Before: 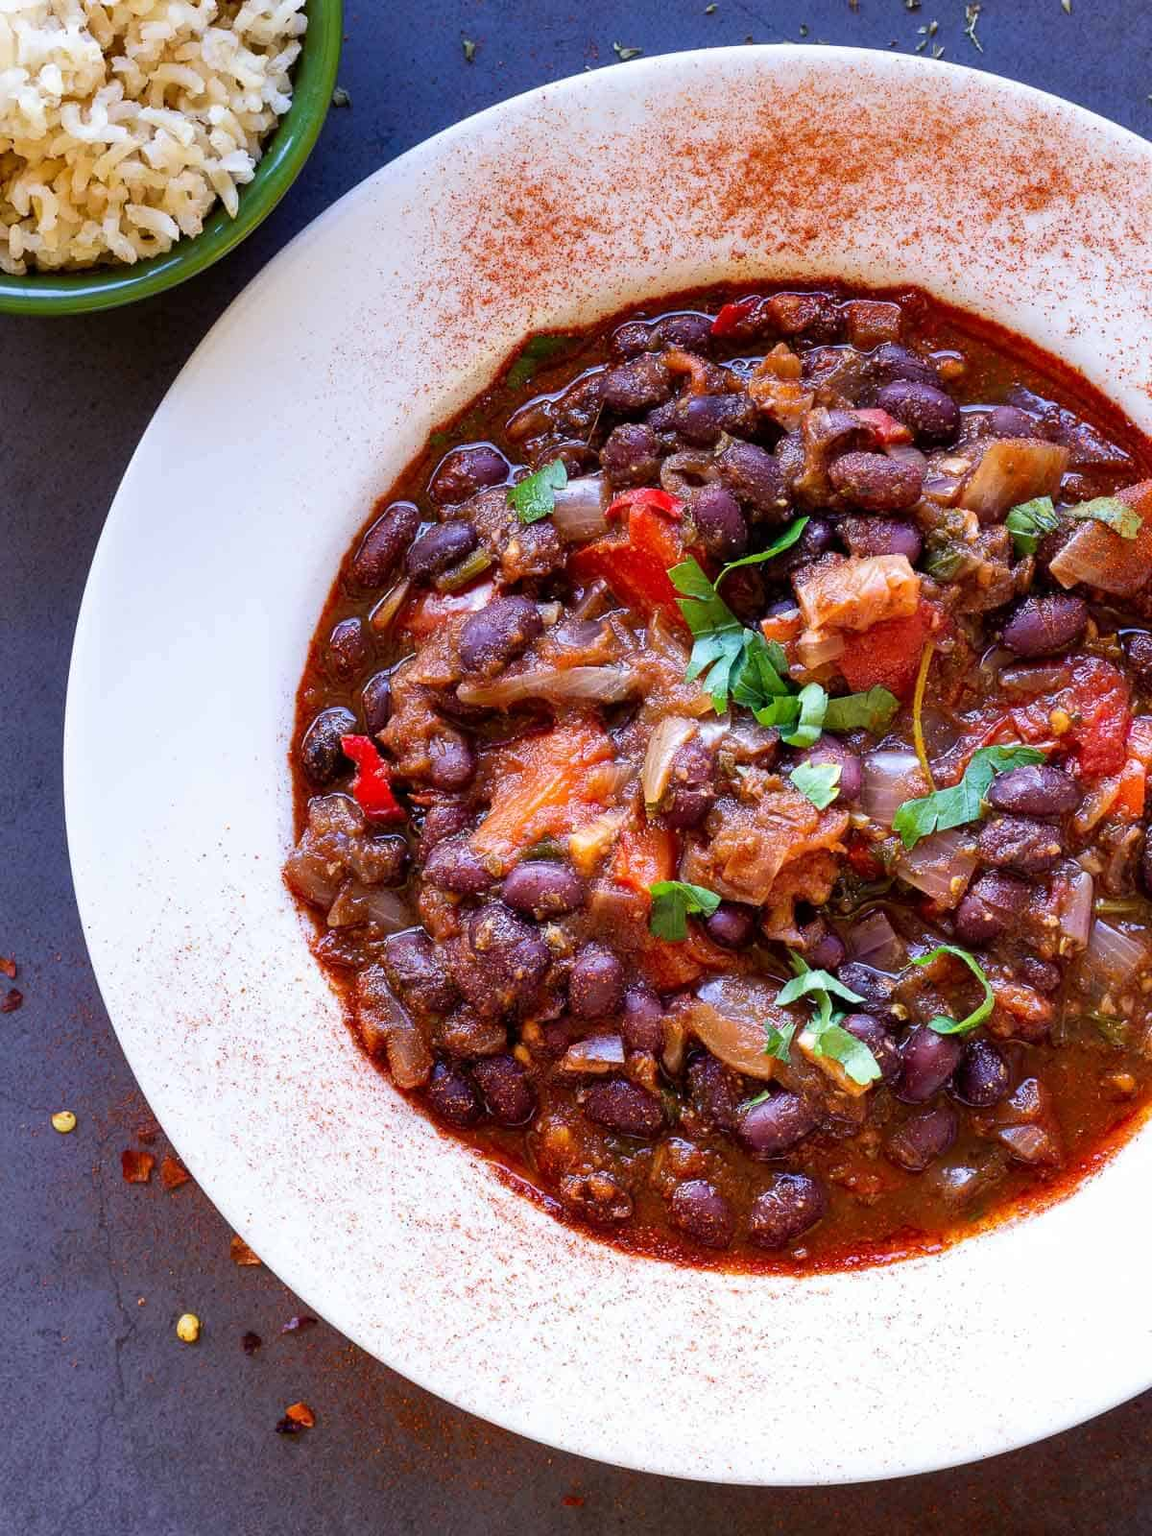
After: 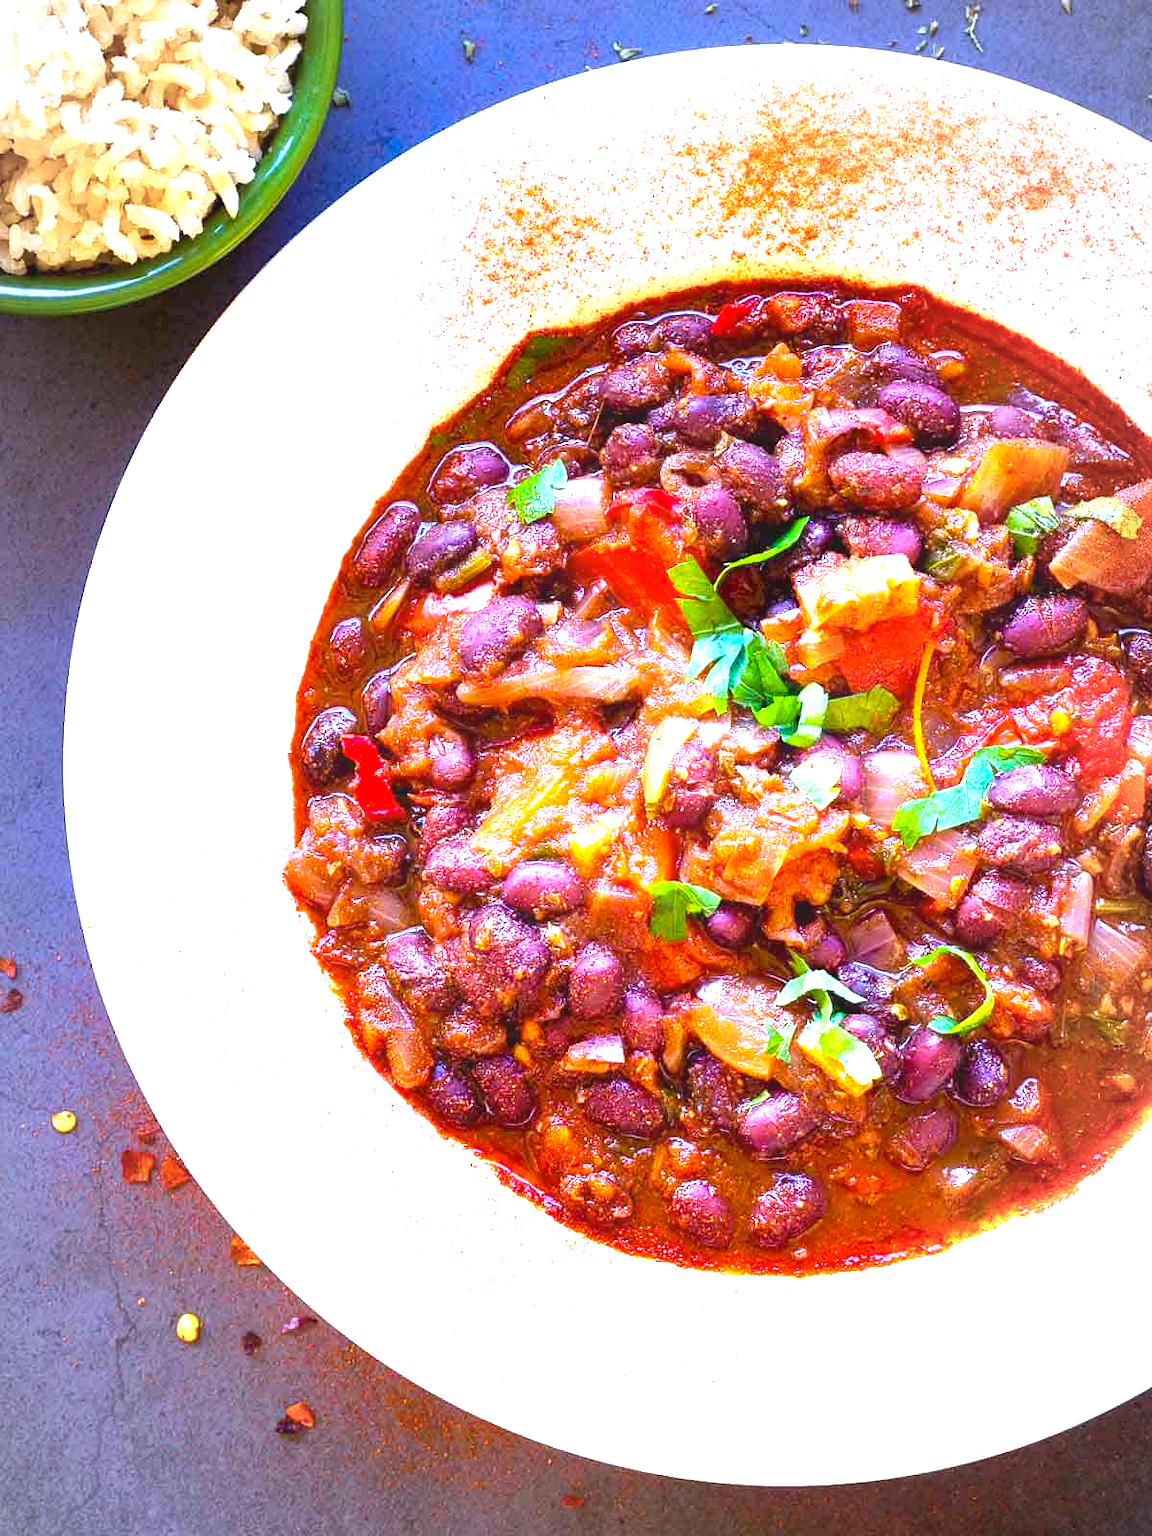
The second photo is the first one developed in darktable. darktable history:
vignetting: fall-off radius 60.17%, automatic ratio true
color balance rgb: power › chroma 0.482%, power › hue 259.46°, perceptual saturation grading › global saturation 0.566%, global vibrance 50.726%
contrast equalizer: octaves 7, y [[0.439, 0.44, 0.442, 0.457, 0.493, 0.498], [0.5 ×6], [0.5 ×6], [0 ×6], [0 ×6]]
exposure: black level correction 0, exposure 1.741 EV, compensate highlight preservation false
